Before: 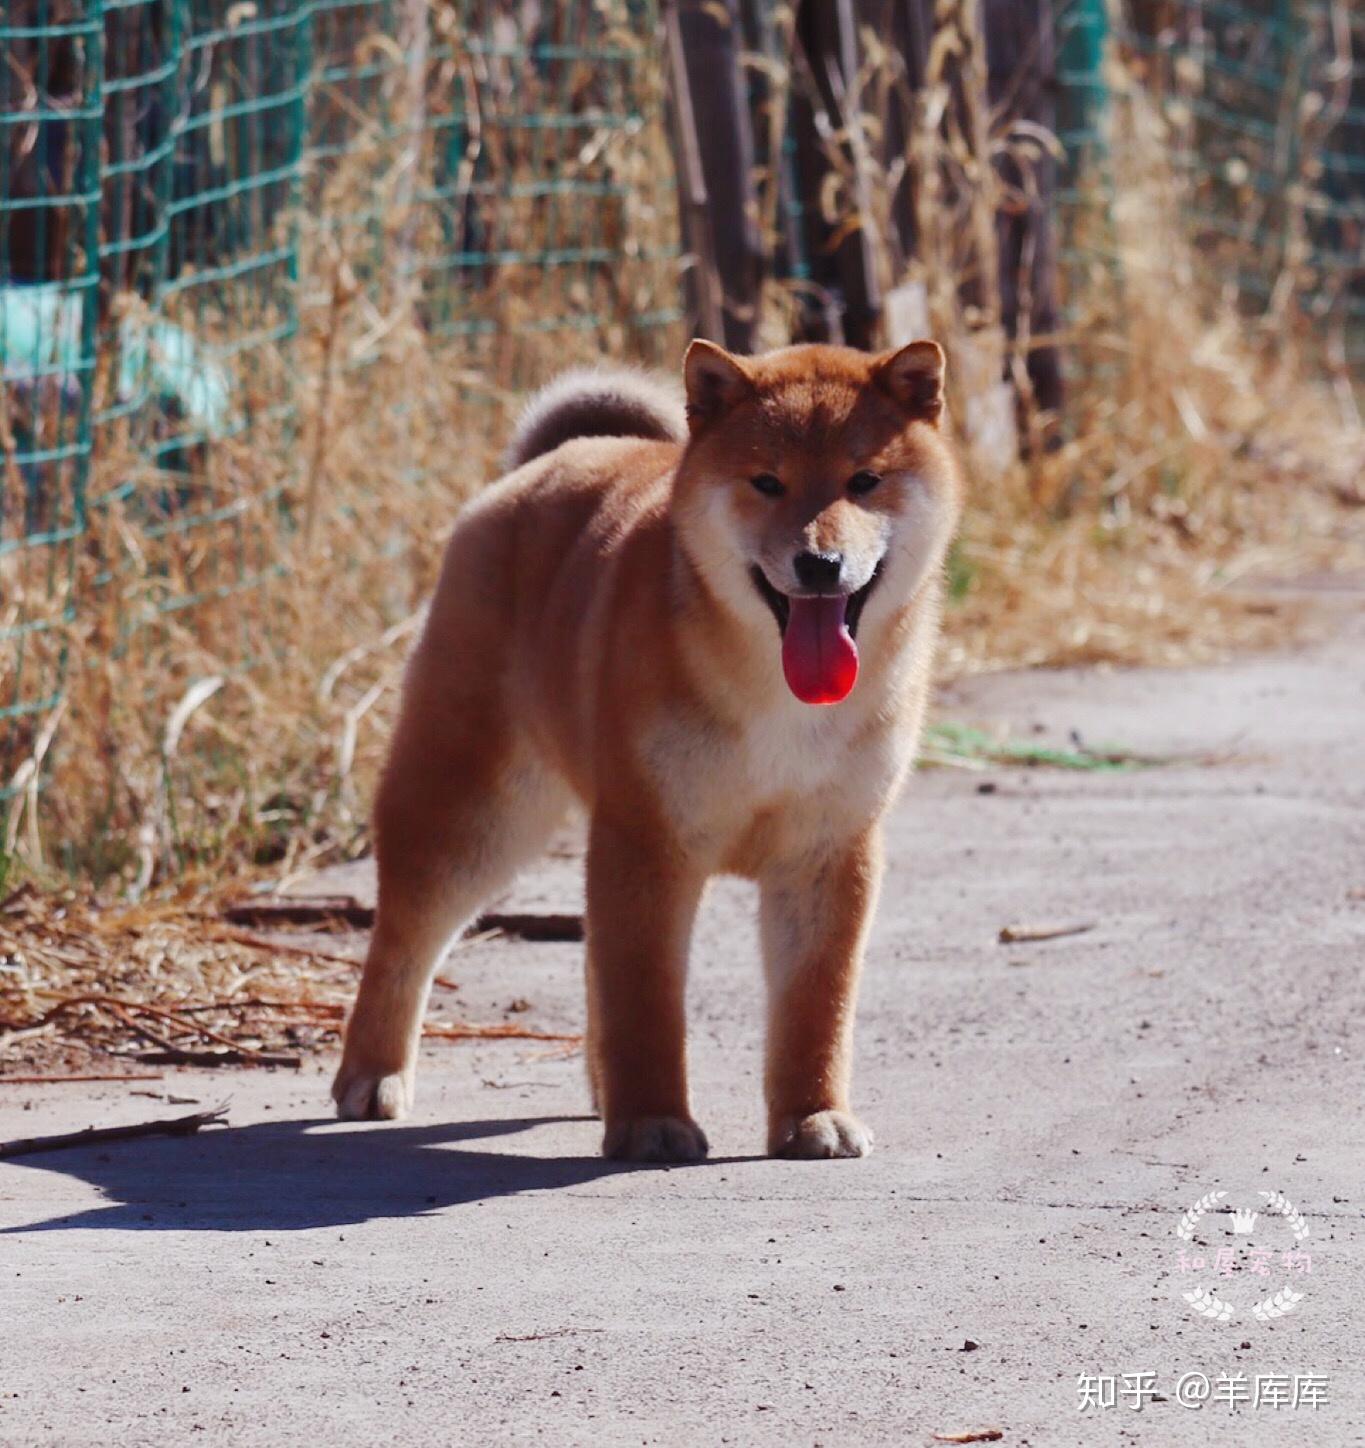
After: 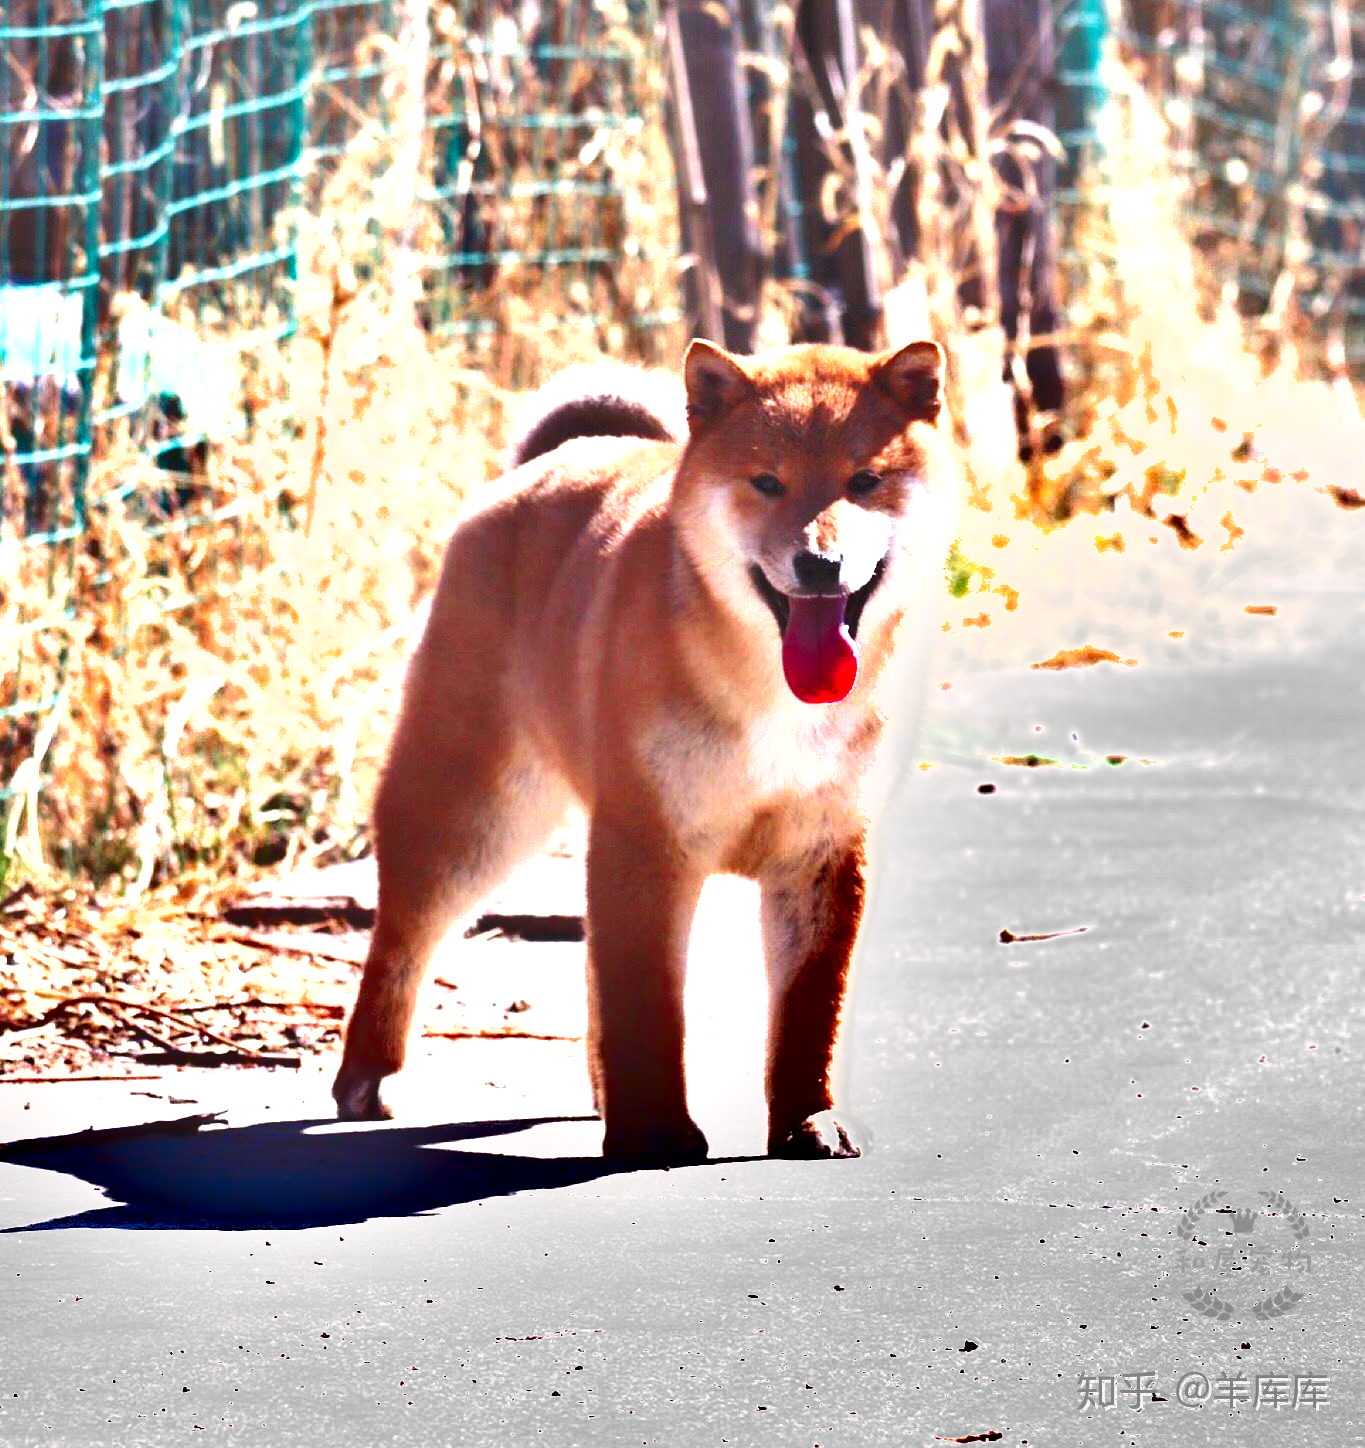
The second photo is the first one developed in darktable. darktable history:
shadows and highlights: shadows 6.26, soften with gaussian
exposure: exposure 1.989 EV, compensate highlight preservation false
